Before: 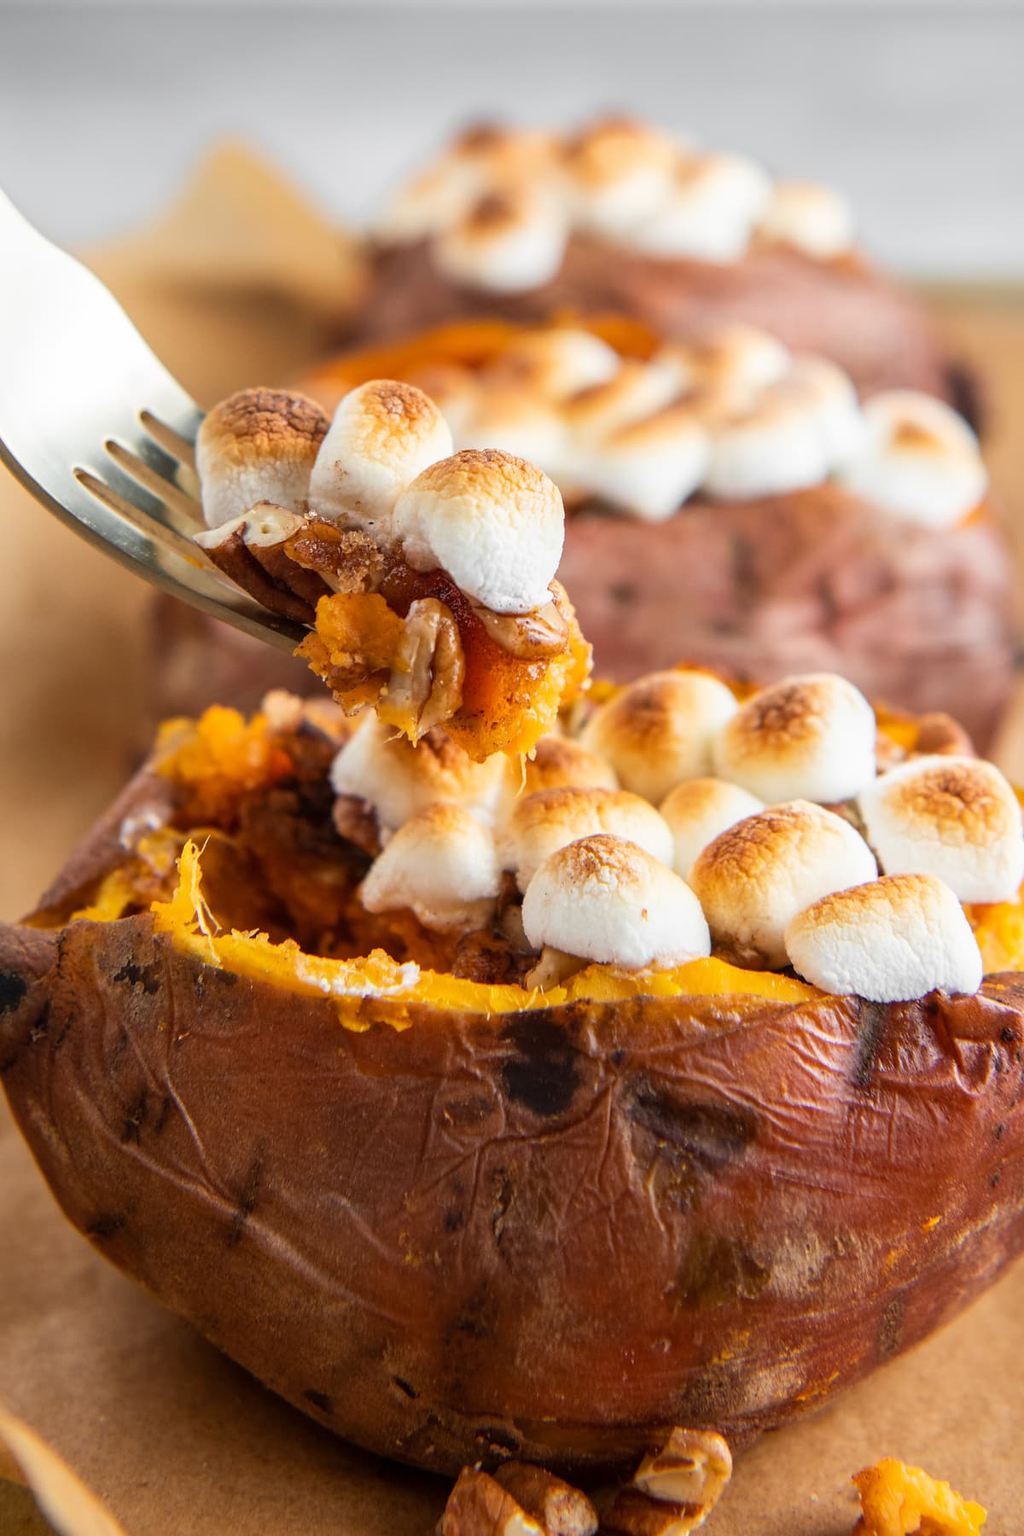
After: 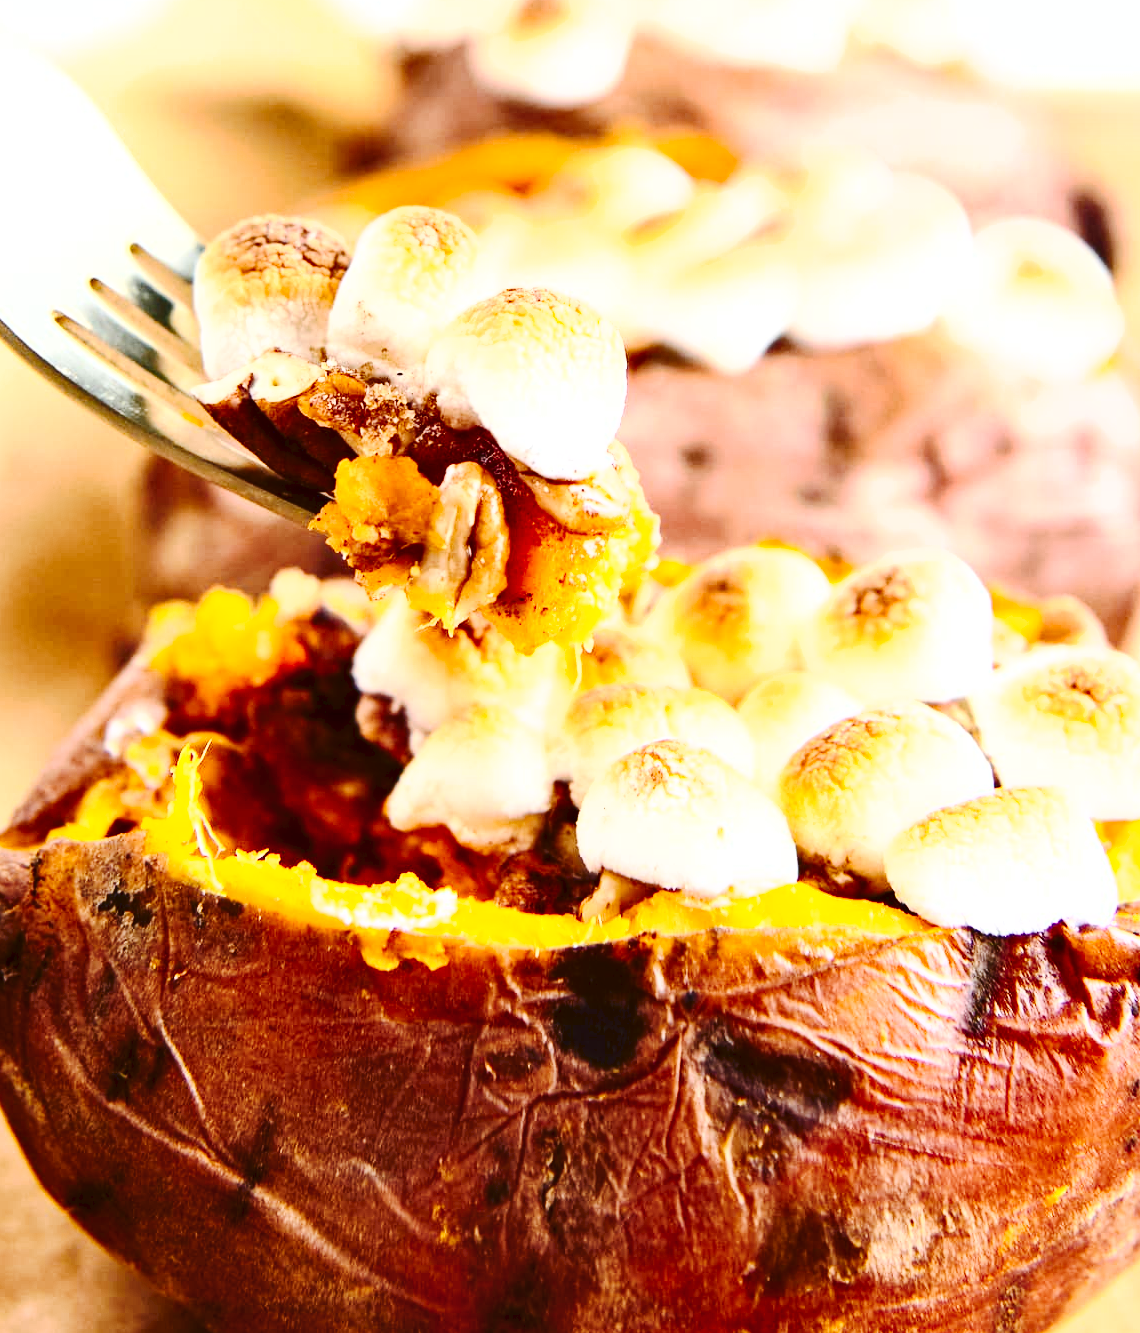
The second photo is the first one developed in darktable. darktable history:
crop and rotate: left 2.991%, top 13.302%, right 1.981%, bottom 12.636%
shadows and highlights: shadows 29.61, highlights -30.47, low approximation 0.01, soften with gaussian
haze removal: compatibility mode true, adaptive false
tone curve: curves: ch0 [(0, 0) (0.003, 0.039) (0.011, 0.041) (0.025, 0.048) (0.044, 0.065) (0.069, 0.084) (0.1, 0.104) (0.136, 0.137) (0.177, 0.19) (0.224, 0.245) (0.277, 0.32) (0.335, 0.409) (0.399, 0.496) (0.468, 0.58) (0.543, 0.656) (0.623, 0.733) (0.709, 0.796) (0.801, 0.852) (0.898, 0.93) (1, 1)], preserve colors none
contrast brightness saturation: contrast 0.32, brightness -0.08, saturation 0.17
exposure: black level correction 0, exposure 1.1 EV, compensate exposure bias true, compensate highlight preservation false
color zones: curves: ch1 [(0.077, 0.436) (0.25, 0.5) (0.75, 0.5)]
